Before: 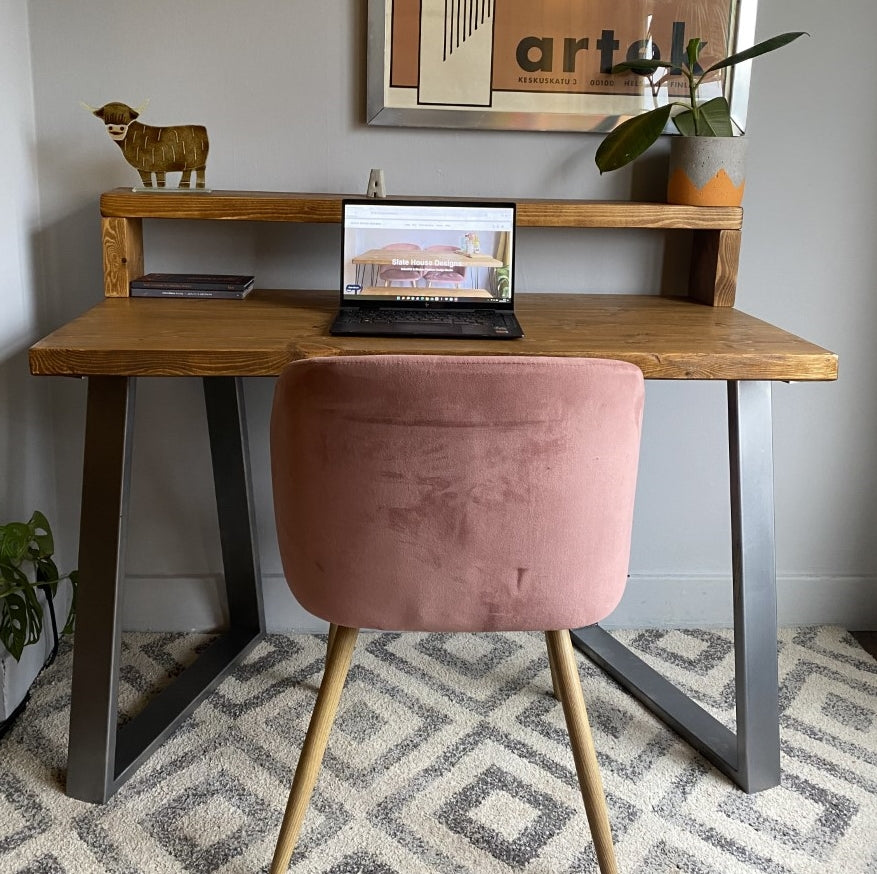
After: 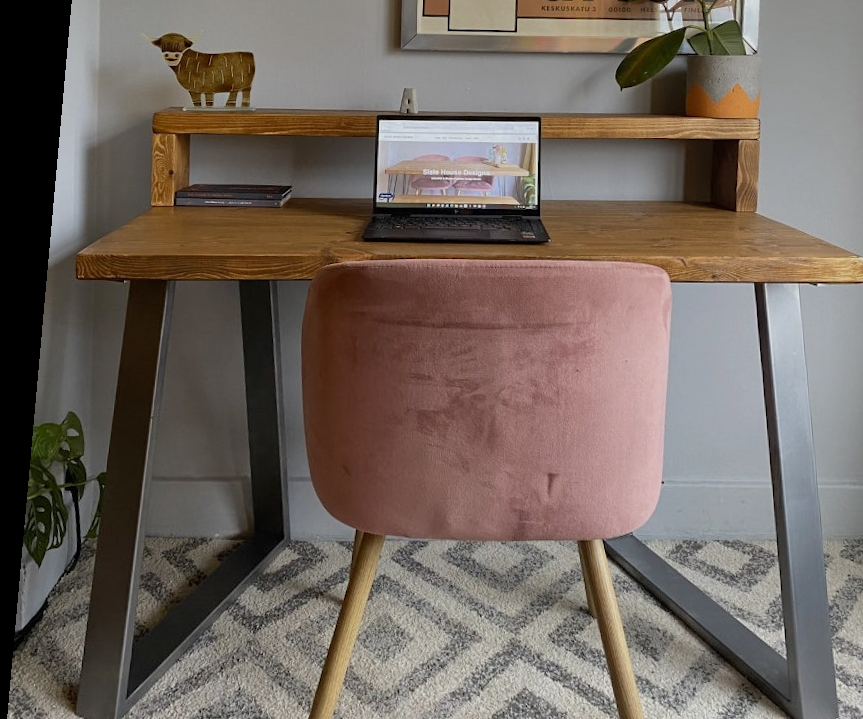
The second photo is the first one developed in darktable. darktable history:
tone equalizer: -8 EV 0.25 EV, -7 EV 0.417 EV, -6 EV 0.417 EV, -5 EV 0.25 EV, -3 EV -0.25 EV, -2 EV -0.417 EV, -1 EV -0.417 EV, +0 EV -0.25 EV, edges refinement/feathering 500, mask exposure compensation -1.57 EV, preserve details guided filter
rotate and perspective: rotation 0.128°, lens shift (vertical) -0.181, lens shift (horizontal) -0.044, shear 0.001, automatic cropping off
crop: top 7.49%, right 9.717%, bottom 11.943%
